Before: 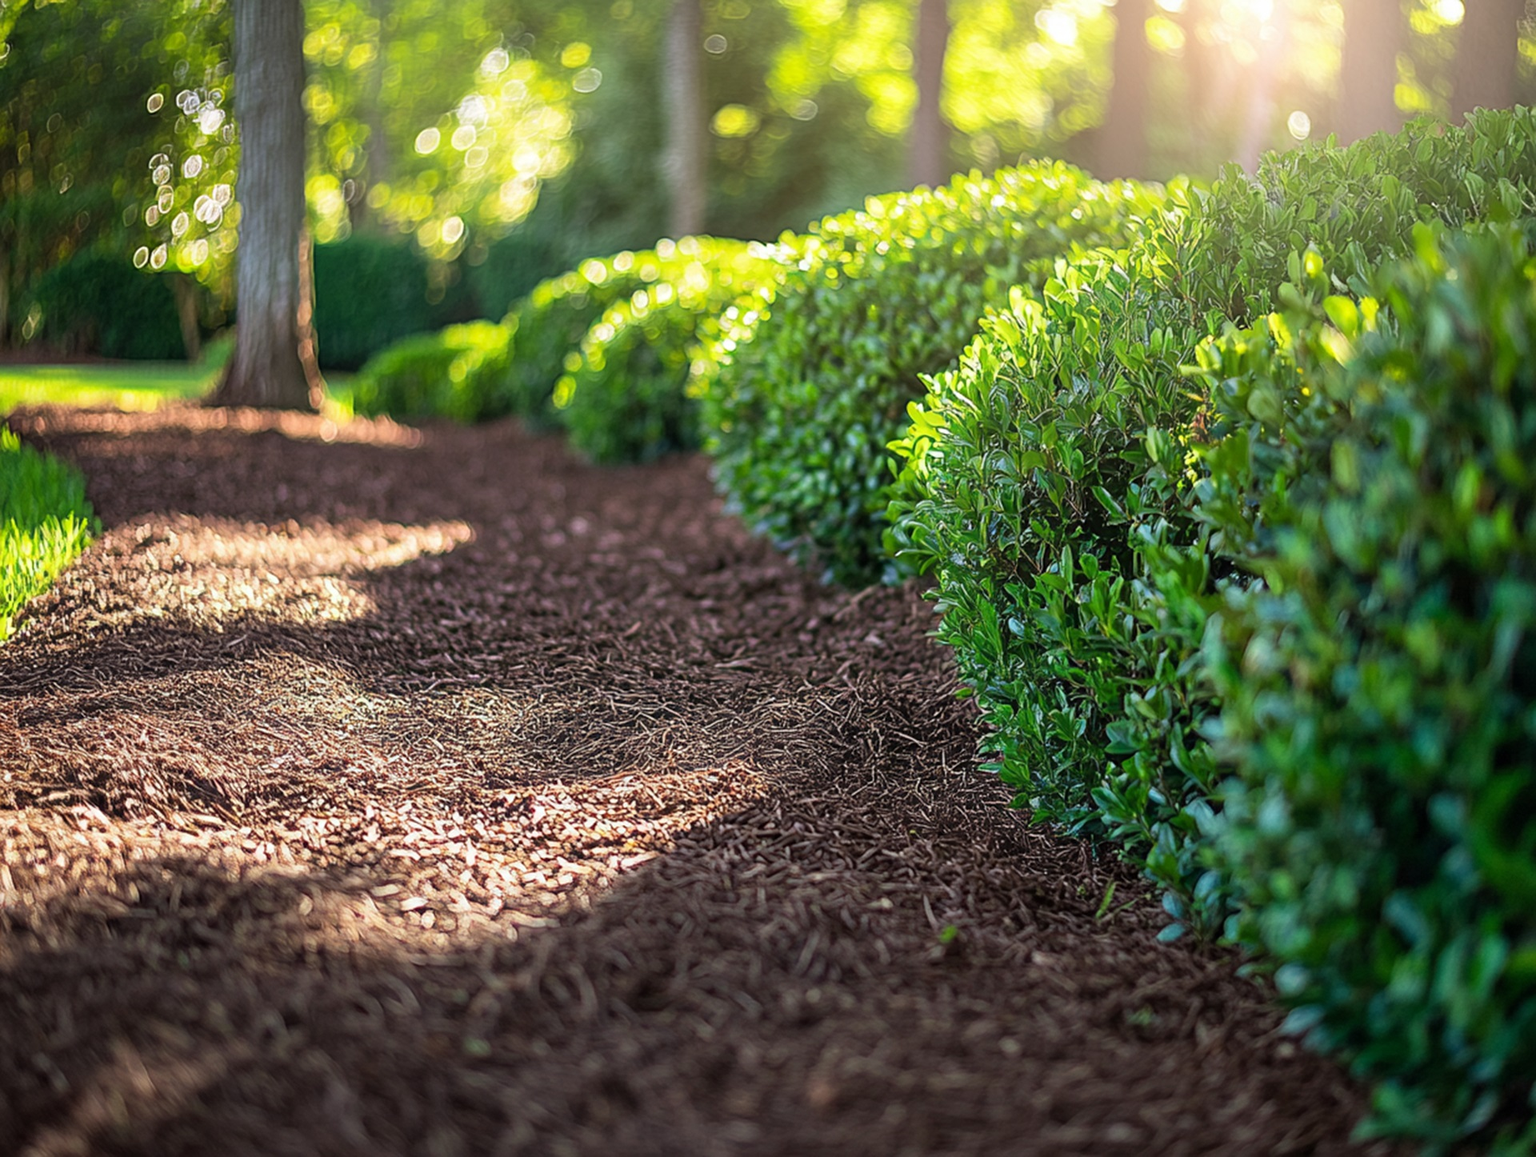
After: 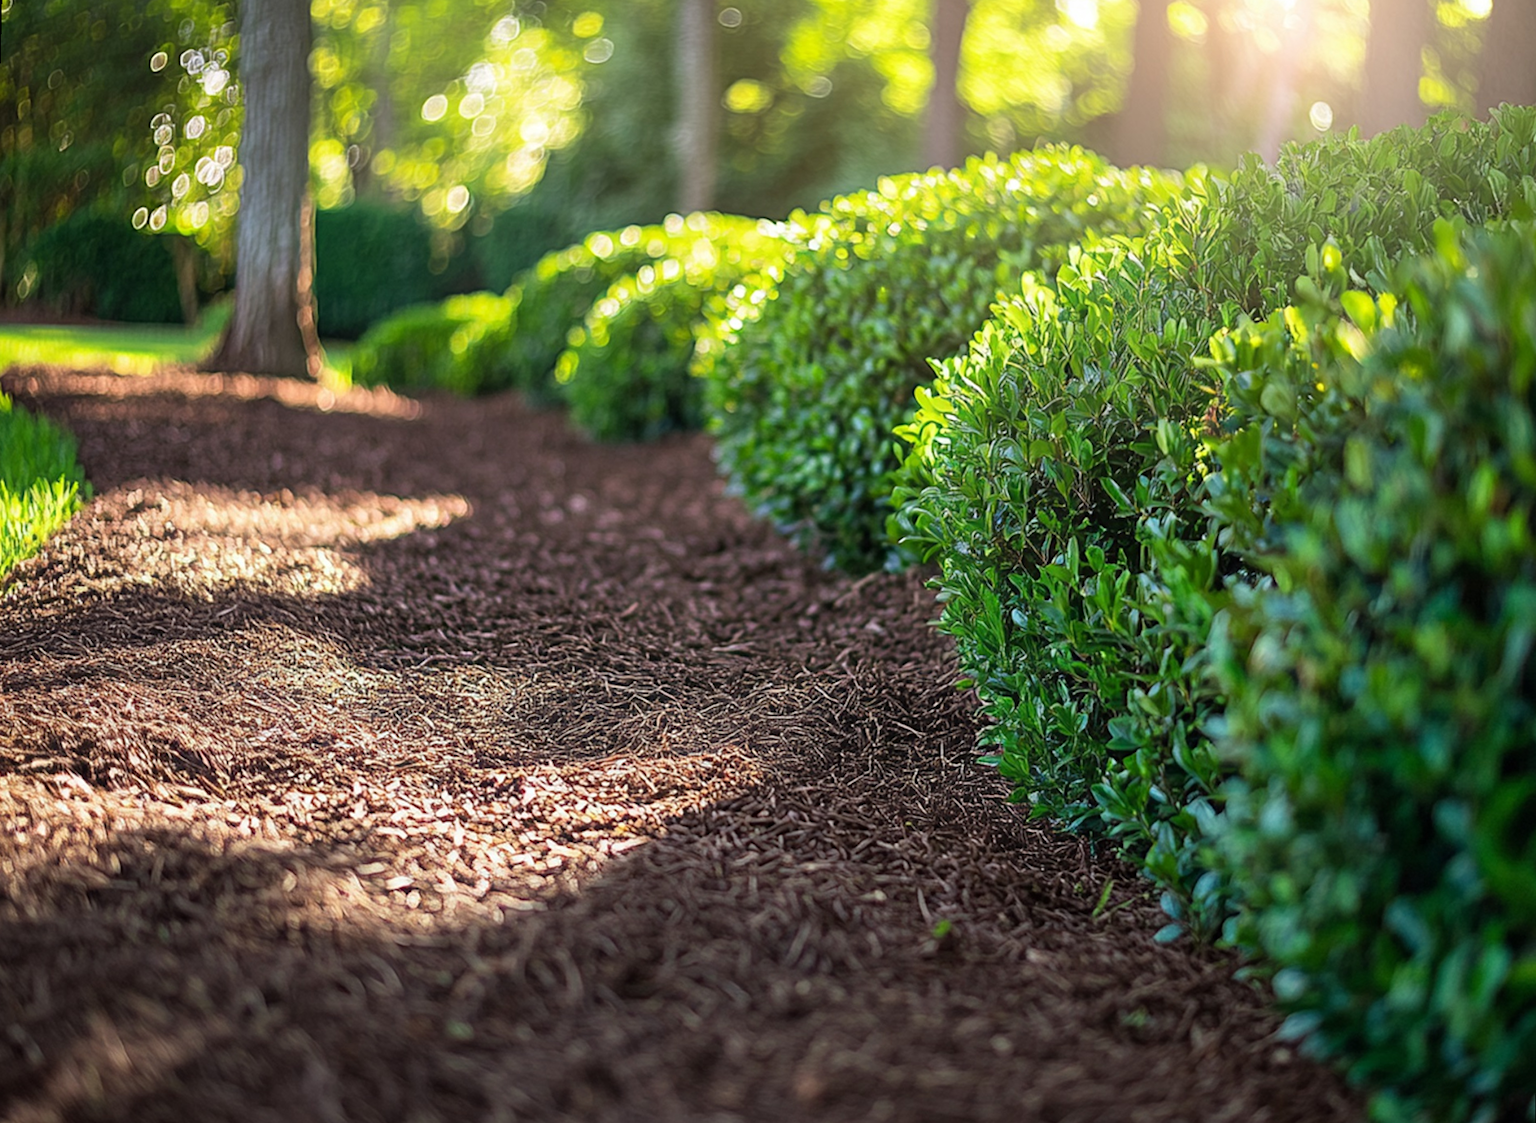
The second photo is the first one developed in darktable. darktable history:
rotate and perspective: rotation 1.57°, crop left 0.018, crop right 0.982, crop top 0.039, crop bottom 0.961
